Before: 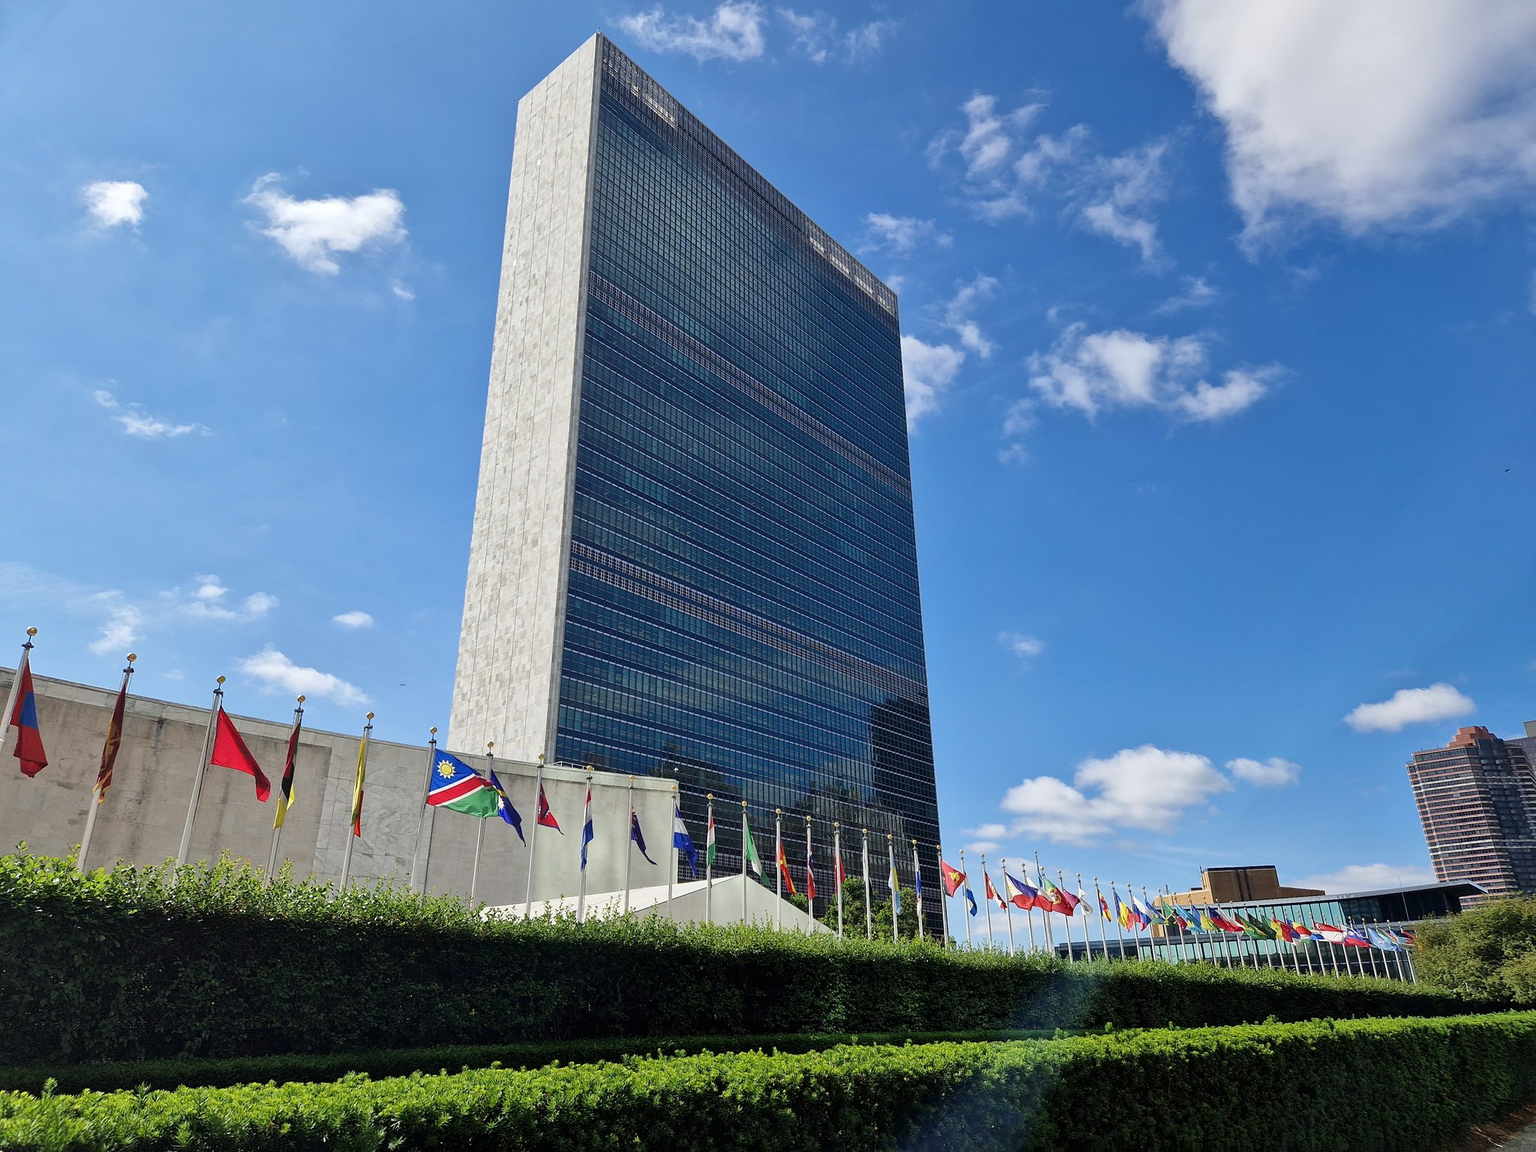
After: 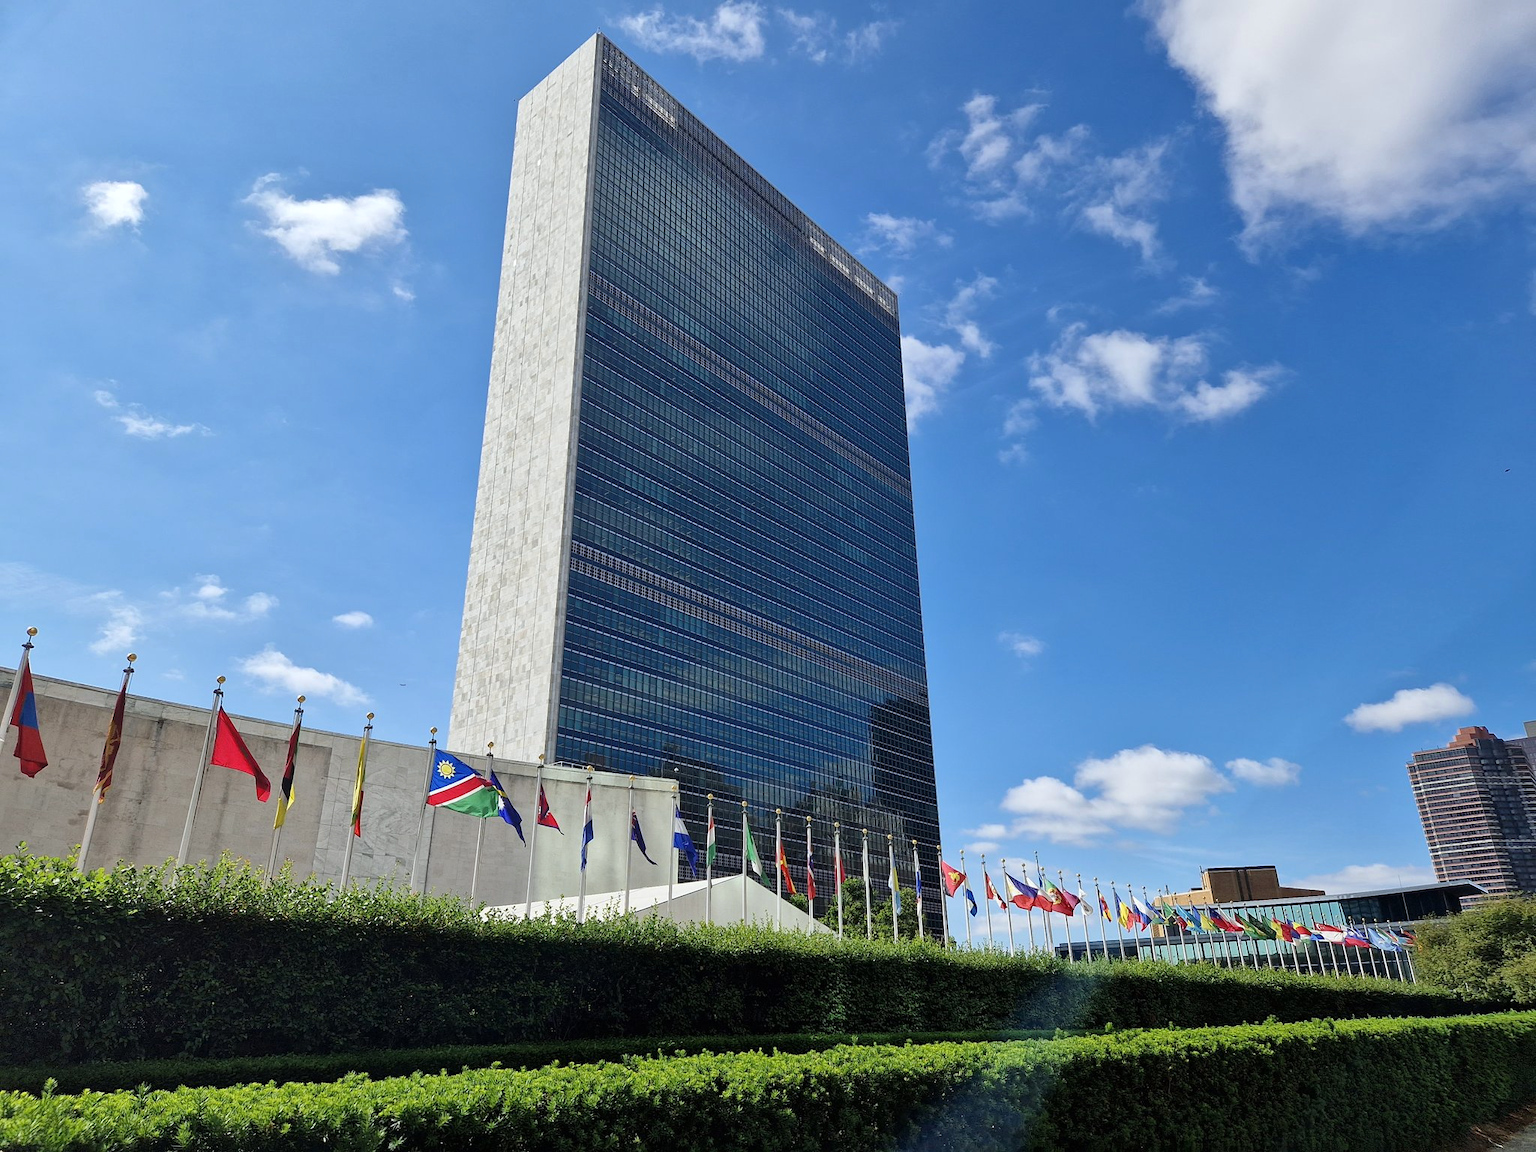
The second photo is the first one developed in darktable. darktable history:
shadows and highlights: shadows 12, white point adjustment 1.2, highlights -0.36, soften with gaussian
white balance: red 0.986, blue 1.01
tone equalizer: on, module defaults
